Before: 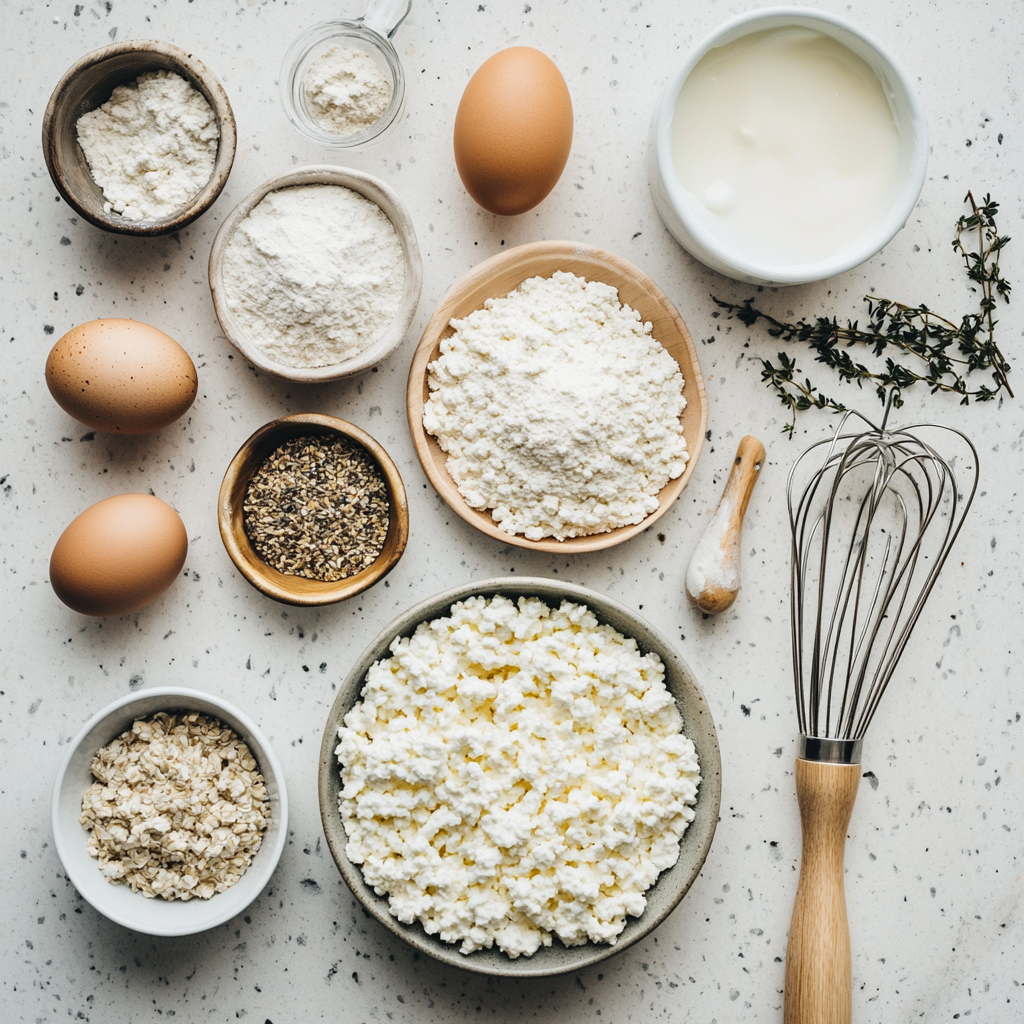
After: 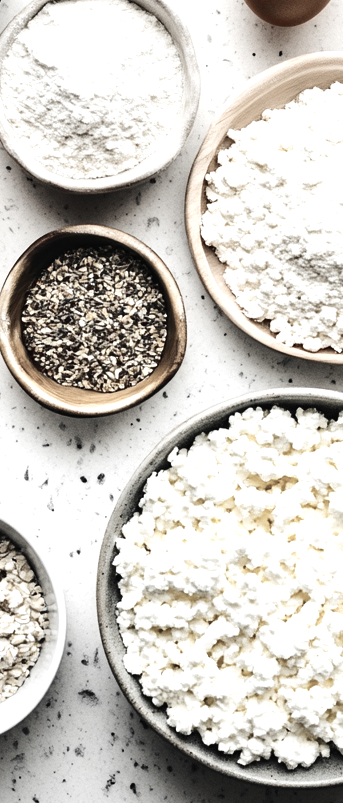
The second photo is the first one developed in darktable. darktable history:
crop and rotate: left 21.77%, top 18.528%, right 44.676%, bottom 2.997%
color zones: curves: ch1 [(0, 0.831) (0.08, 0.771) (0.157, 0.268) (0.241, 0.207) (0.562, -0.005) (0.714, -0.013) (0.876, 0.01) (1, 0.831)]
tone equalizer: -8 EV -0.75 EV, -7 EV -0.7 EV, -6 EV -0.6 EV, -5 EV -0.4 EV, -3 EV 0.4 EV, -2 EV 0.6 EV, -1 EV 0.7 EV, +0 EV 0.75 EV, edges refinement/feathering 500, mask exposure compensation -1.57 EV, preserve details no
